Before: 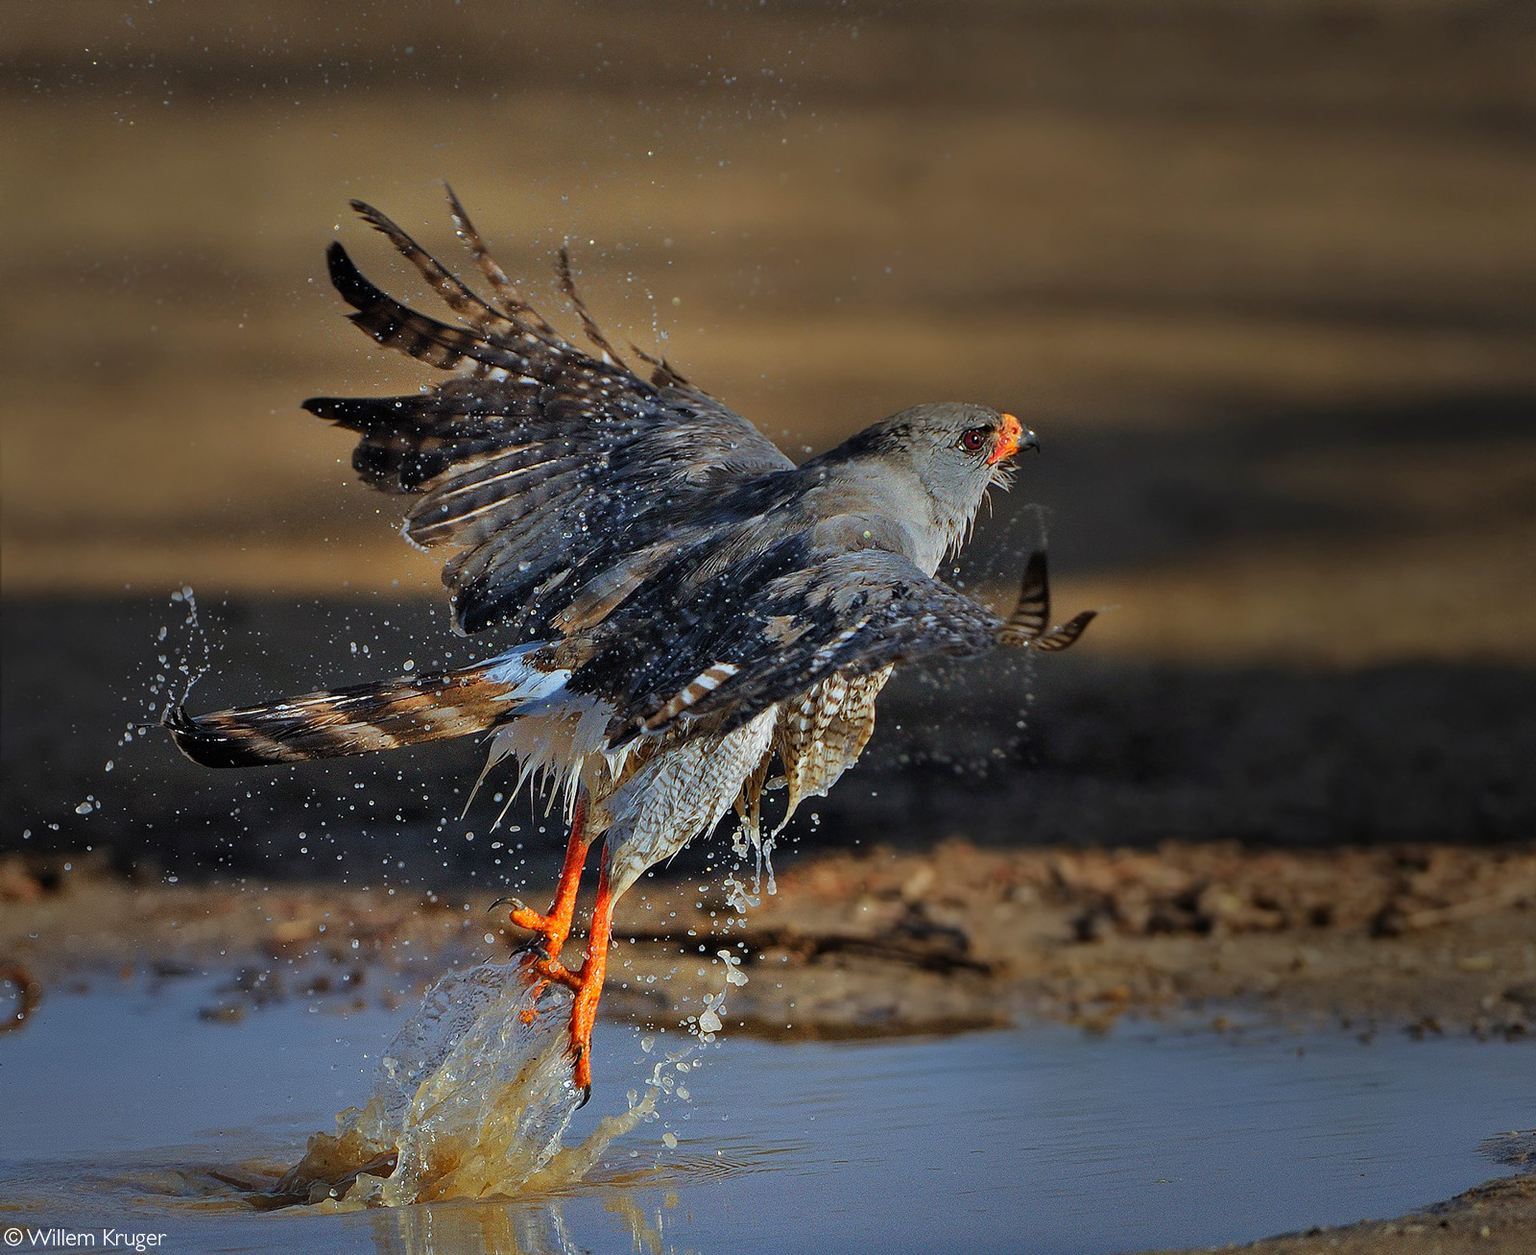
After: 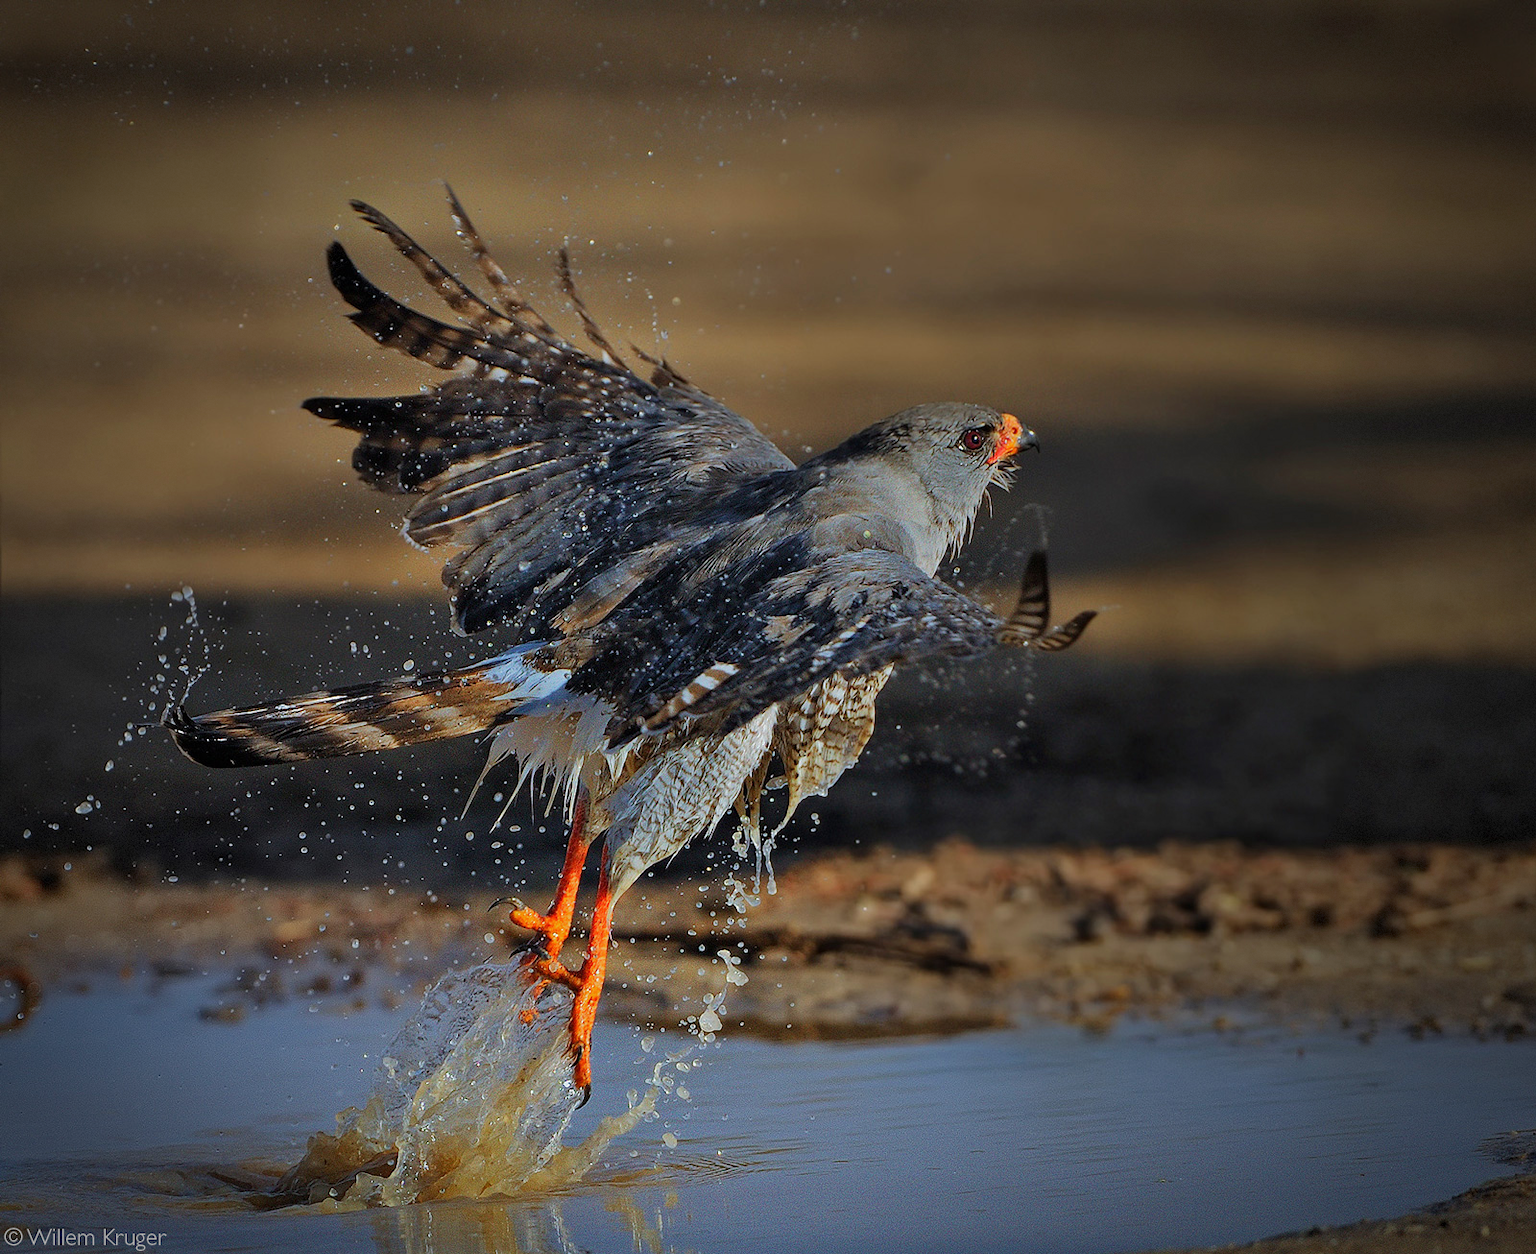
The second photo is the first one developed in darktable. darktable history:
vignetting: brightness -0.574, saturation -0.002, automatic ratio true, dithering 8-bit output
tone curve: curves: ch0 [(0, 0) (0.003, 0.003) (0.011, 0.011) (0.025, 0.025) (0.044, 0.044) (0.069, 0.068) (0.1, 0.098) (0.136, 0.134) (0.177, 0.175) (0.224, 0.221) (0.277, 0.273) (0.335, 0.33) (0.399, 0.393) (0.468, 0.461) (0.543, 0.534) (0.623, 0.614) (0.709, 0.69) (0.801, 0.752) (0.898, 0.835) (1, 1)], color space Lab, linked channels, preserve colors none
